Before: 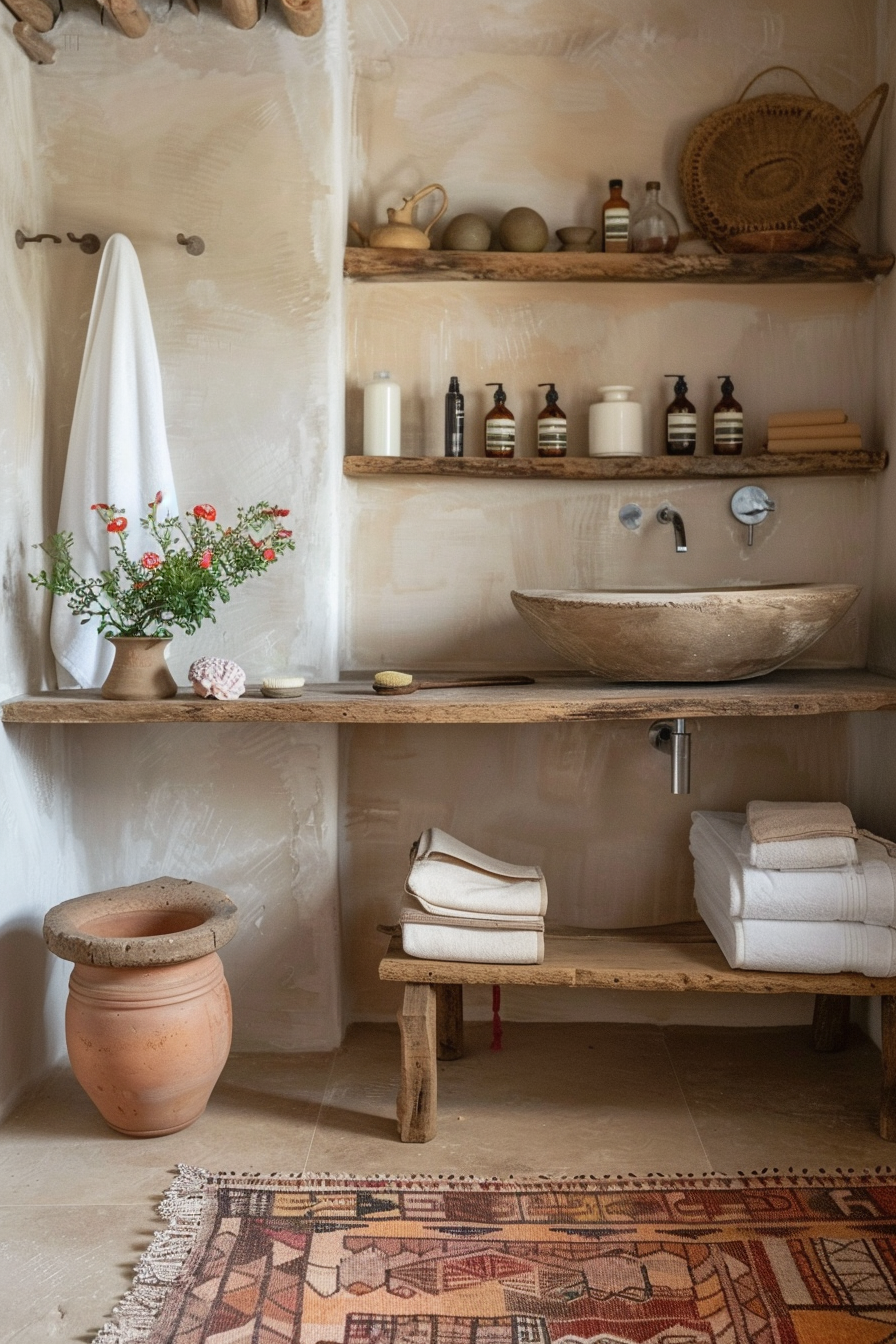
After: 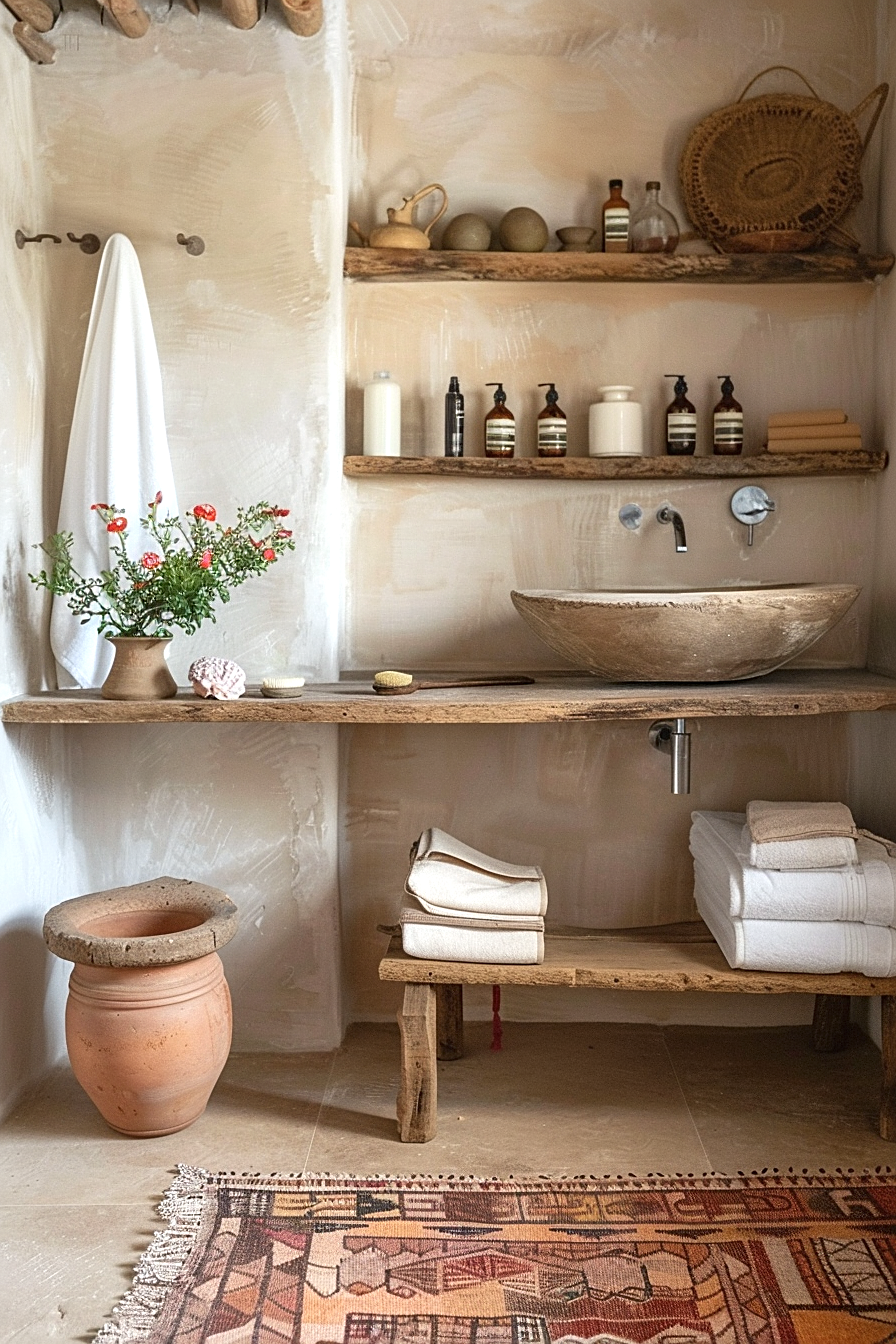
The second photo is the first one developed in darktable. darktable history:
exposure: black level correction 0, exposure 0.397 EV, compensate highlight preservation false
sharpen: on, module defaults
